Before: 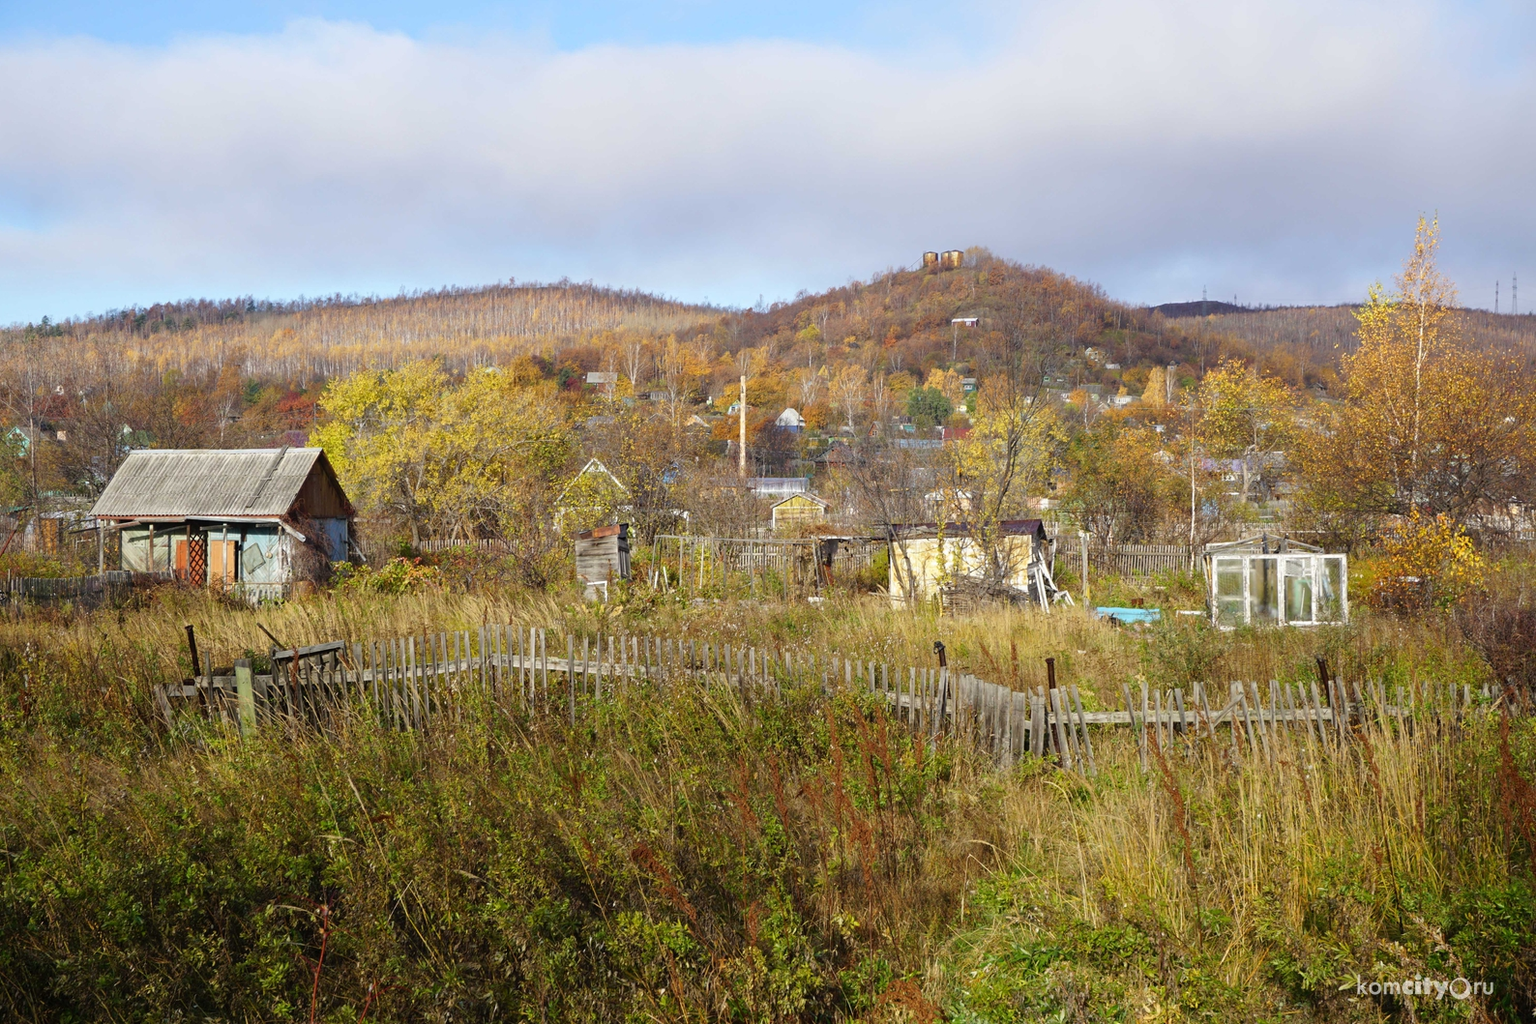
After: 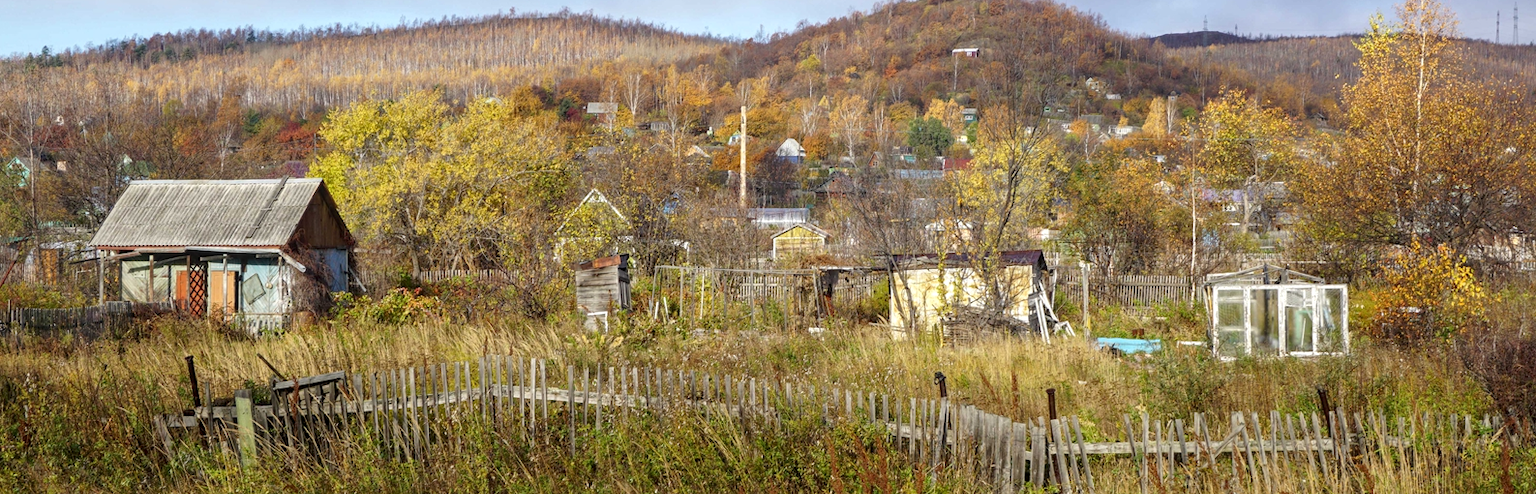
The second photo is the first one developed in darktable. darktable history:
local contrast: on, module defaults
crop and rotate: top 26.377%, bottom 25.309%
